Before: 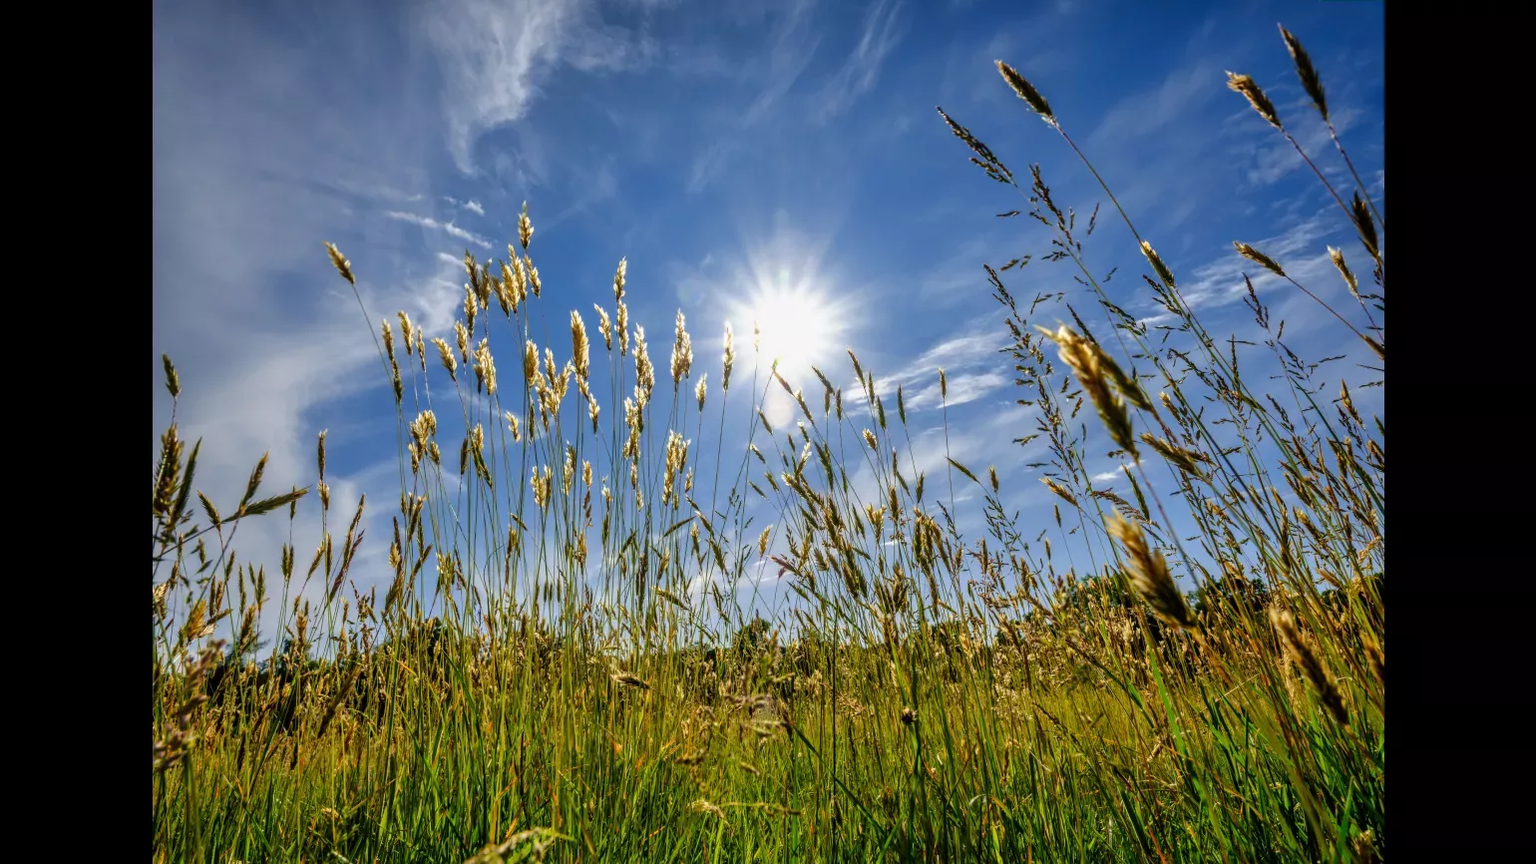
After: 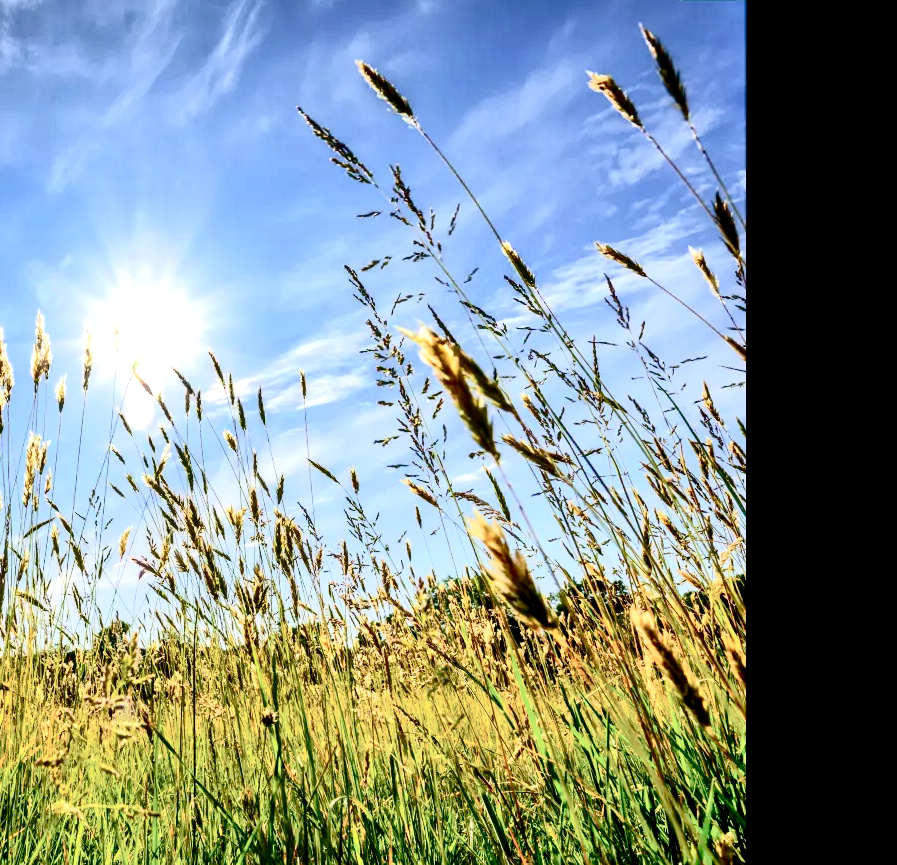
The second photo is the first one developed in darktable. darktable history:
exposure: black level correction 0, exposure 1.199 EV, compensate exposure bias true, compensate highlight preservation false
shadows and highlights: low approximation 0.01, soften with gaussian
contrast brightness saturation: contrast 0.376, brightness 0.11
crop: left 41.736%
tone curve: curves: ch0 [(0.047, 0) (0.292, 0.352) (0.657, 0.678) (1, 0.958)], preserve colors none
